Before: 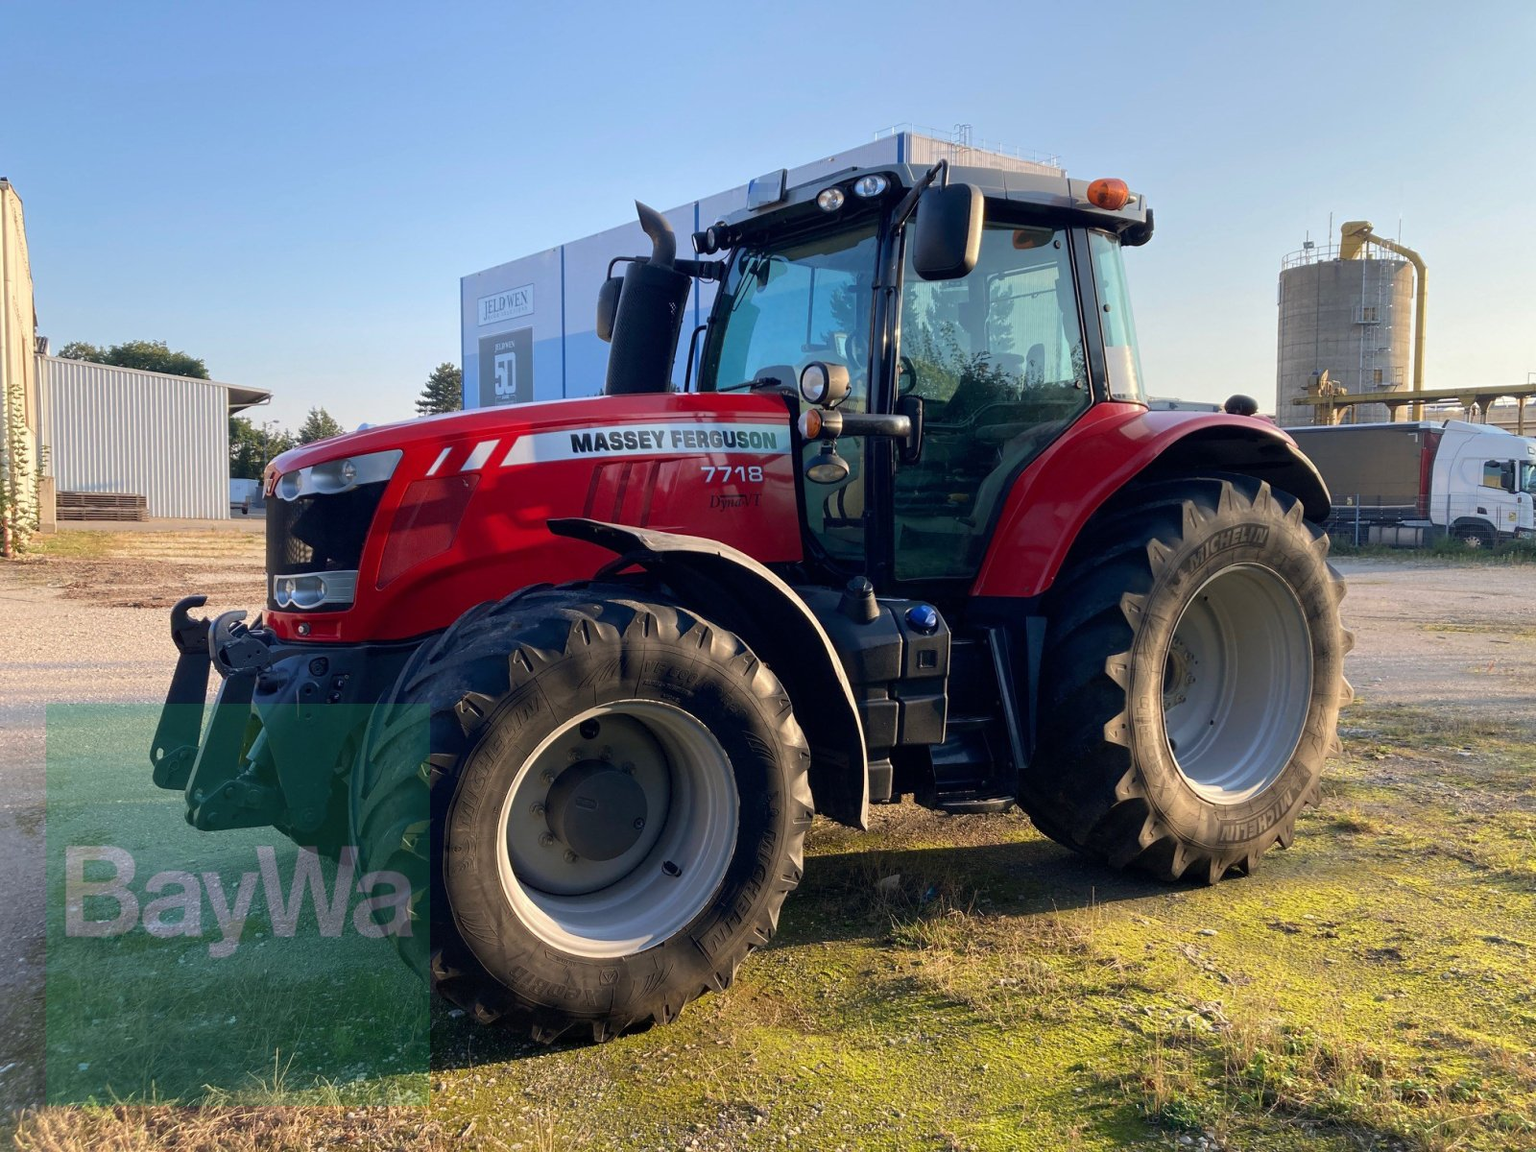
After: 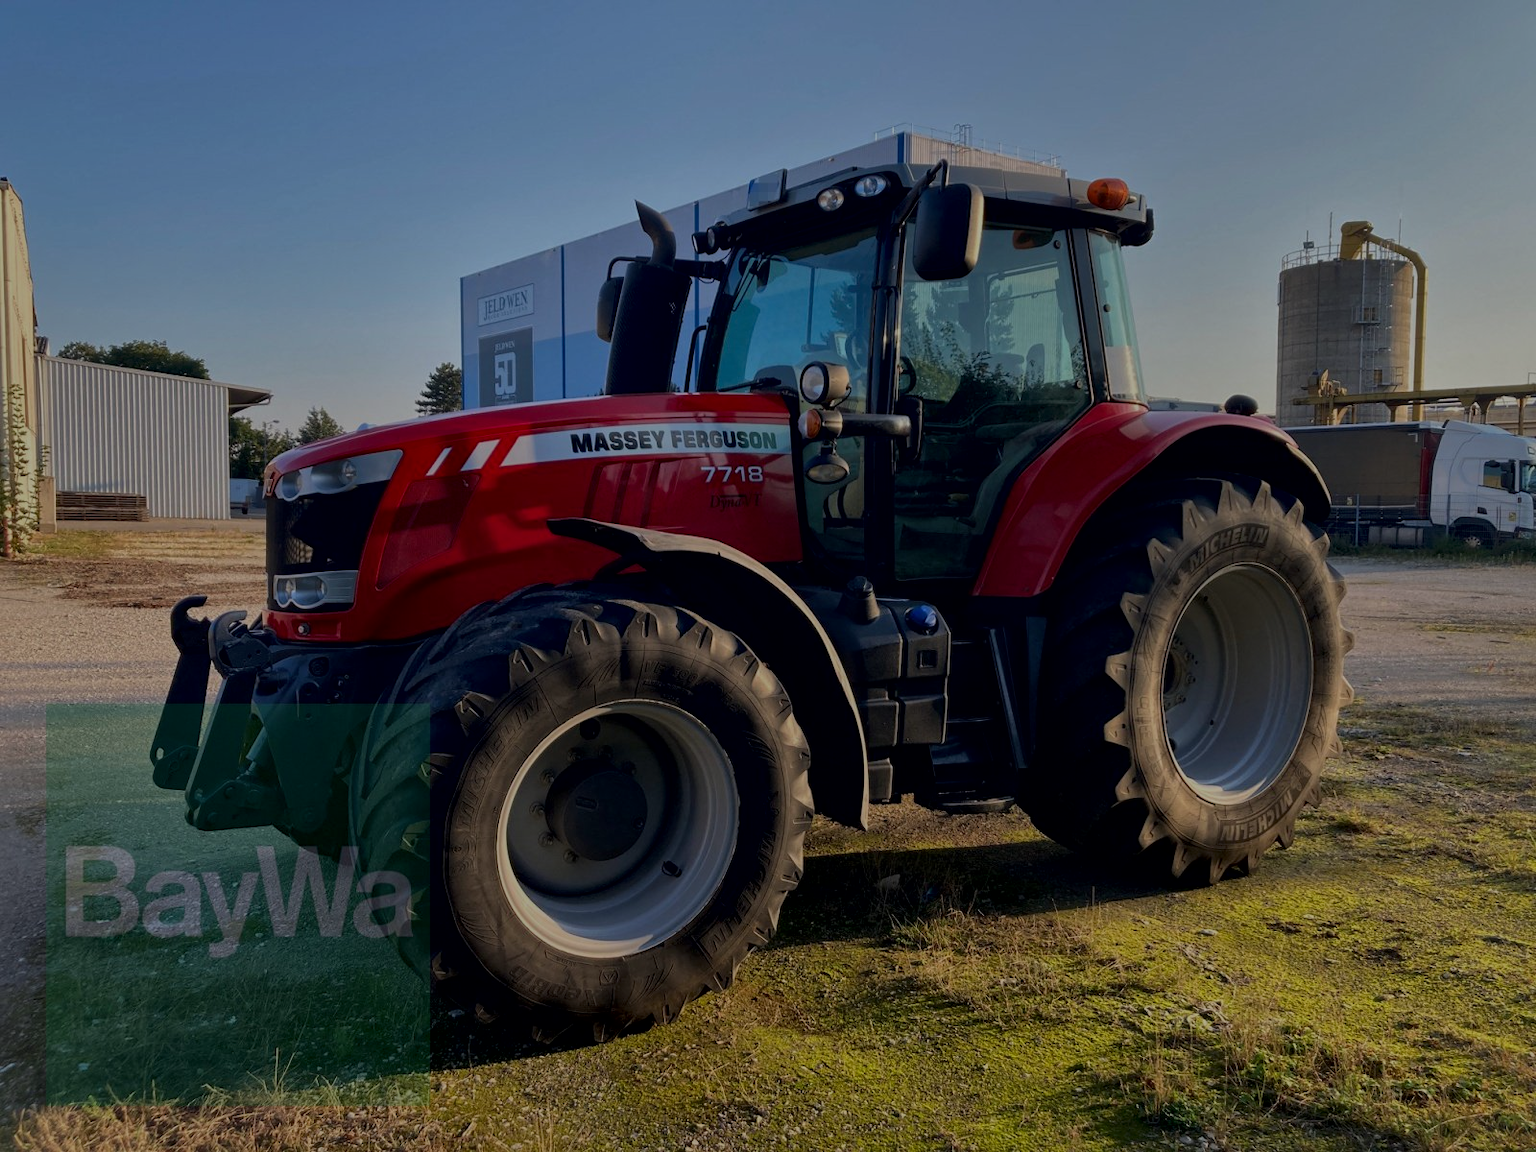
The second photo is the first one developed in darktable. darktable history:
exposure: exposure -1.546 EV, compensate highlight preservation false
contrast brightness saturation: contrast 0.042, saturation 0.16
local contrast: mode bilateral grid, contrast 20, coarseness 50, detail 150%, midtone range 0.2
